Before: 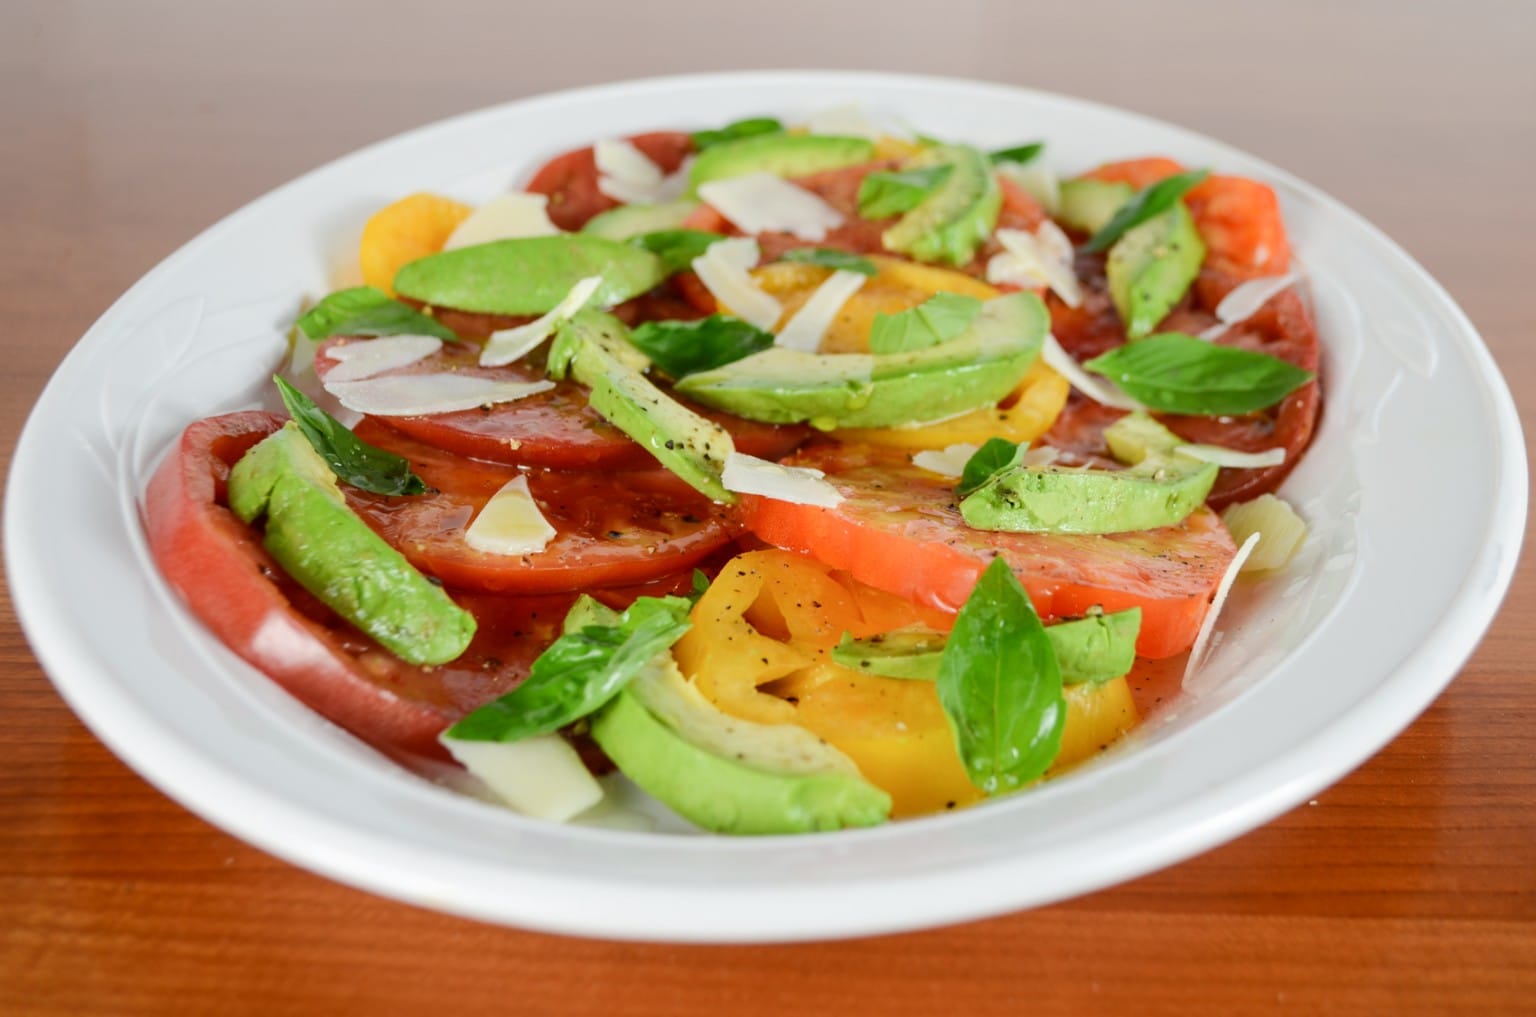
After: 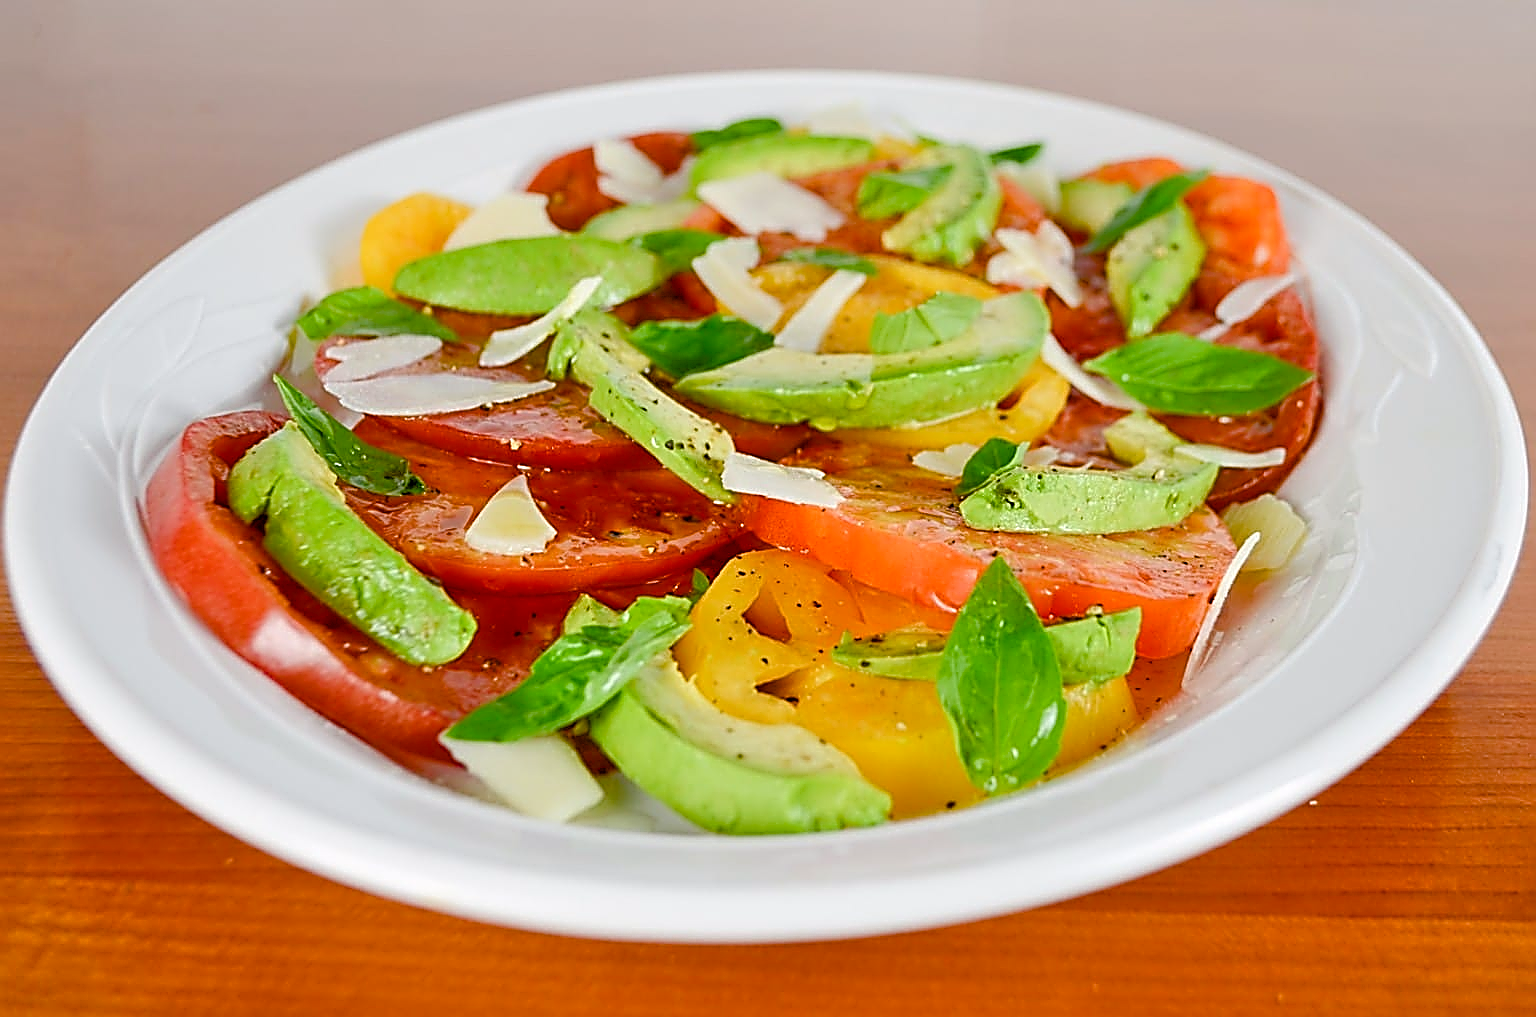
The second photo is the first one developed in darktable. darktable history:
sharpen: amount 1.845
color balance rgb: power › hue 172.02°, highlights gain › chroma 0.266%, highlights gain › hue 332.19°, perceptual saturation grading › global saturation 0.508%, perceptual saturation grading › mid-tones 6.461%, perceptual saturation grading › shadows 71.289%
tone equalizer: -7 EV 0.162 EV, -6 EV 0.573 EV, -5 EV 1.17 EV, -4 EV 1.32 EV, -3 EV 1.14 EV, -2 EV 0.6 EV, -1 EV 0.164 EV
